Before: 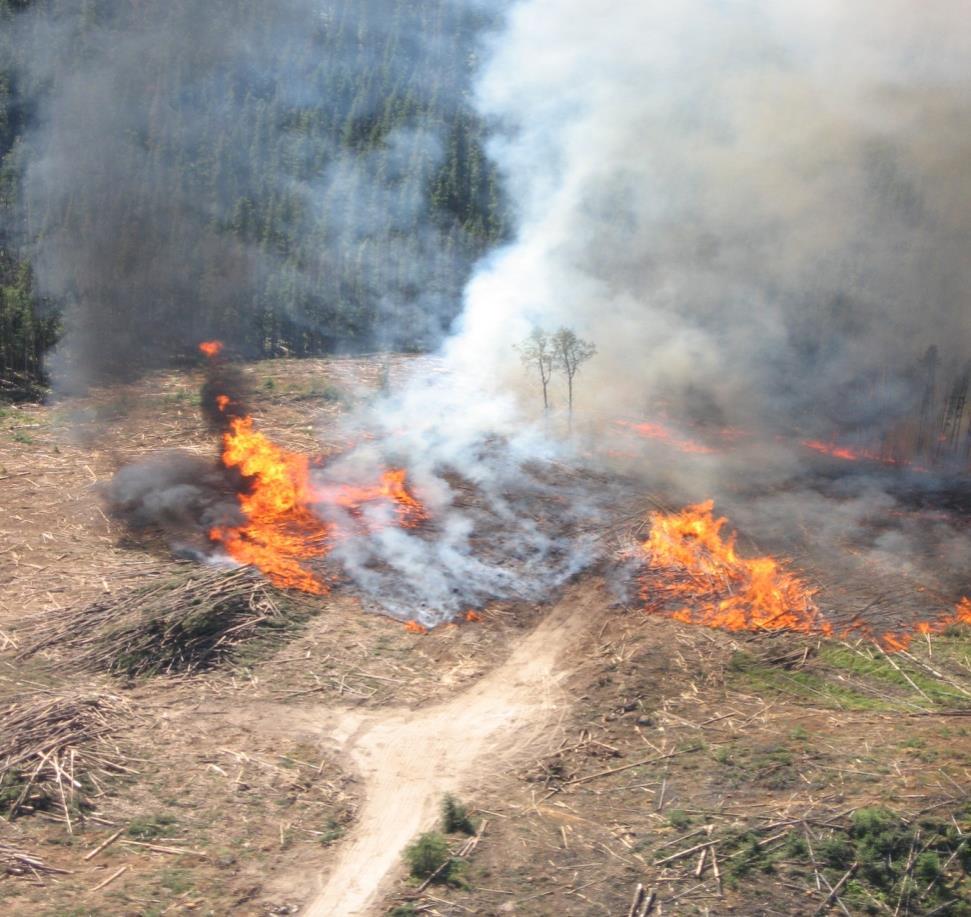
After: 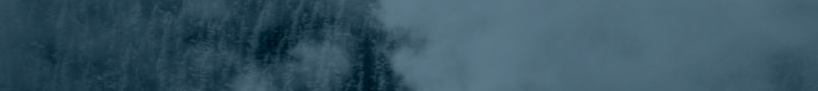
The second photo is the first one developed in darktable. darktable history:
crop and rotate: left 9.644%, top 9.491%, right 6.021%, bottom 80.509%
local contrast: detail 130%
color balance rgb: linear chroma grading › global chroma 9%, perceptual saturation grading › global saturation 36%, perceptual saturation grading › shadows 35%, perceptual brilliance grading › global brilliance 15%, perceptual brilliance grading › shadows -35%, global vibrance 15%
filmic rgb: black relative exposure -7.65 EV, white relative exposure 4.56 EV, hardness 3.61, contrast 1.05
white balance: red 1.138, green 0.996, blue 0.812
colorize: hue 194.4°, saturation 29%, source mix 61.75%, lightness 3.98%, version 1
color correction: highlights a* -0.95, highlights b* 4.5, shadows a* 3.55
